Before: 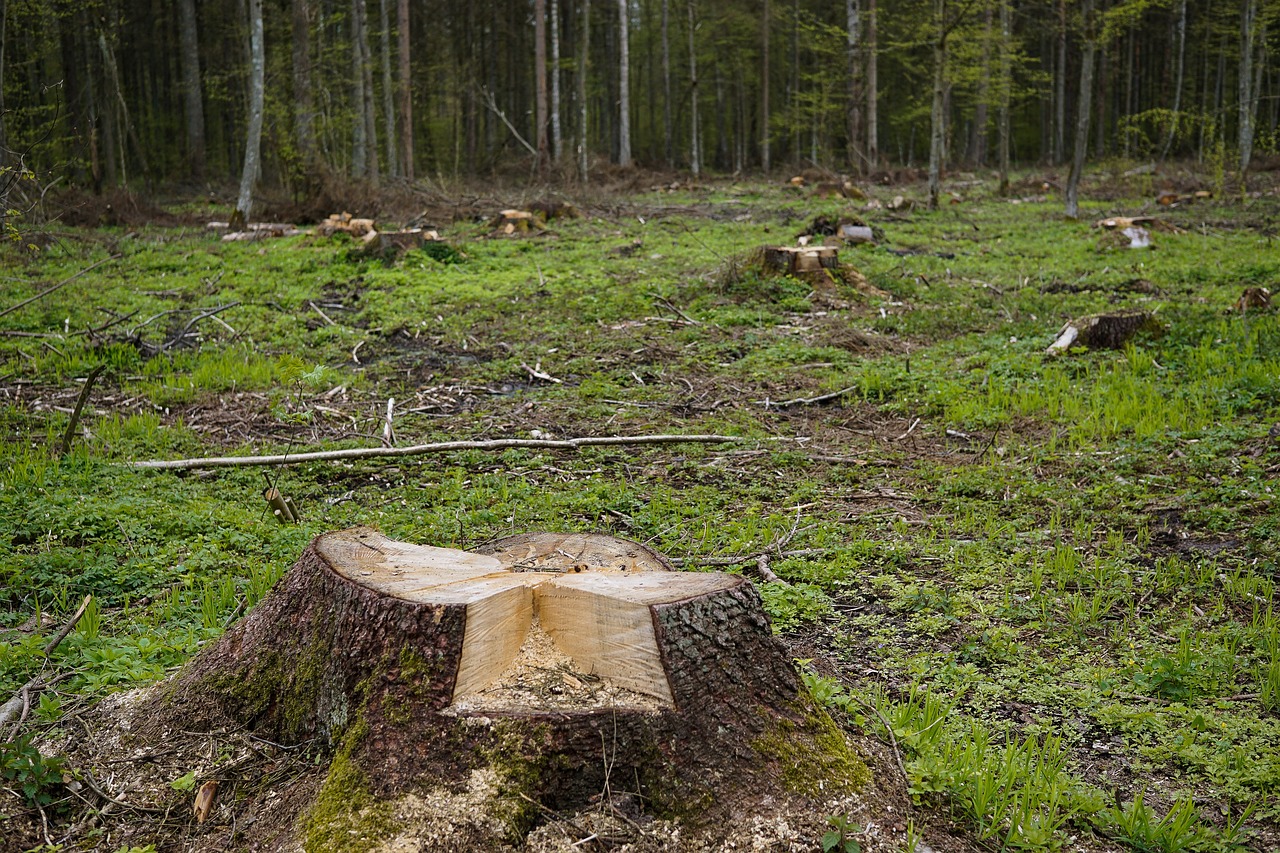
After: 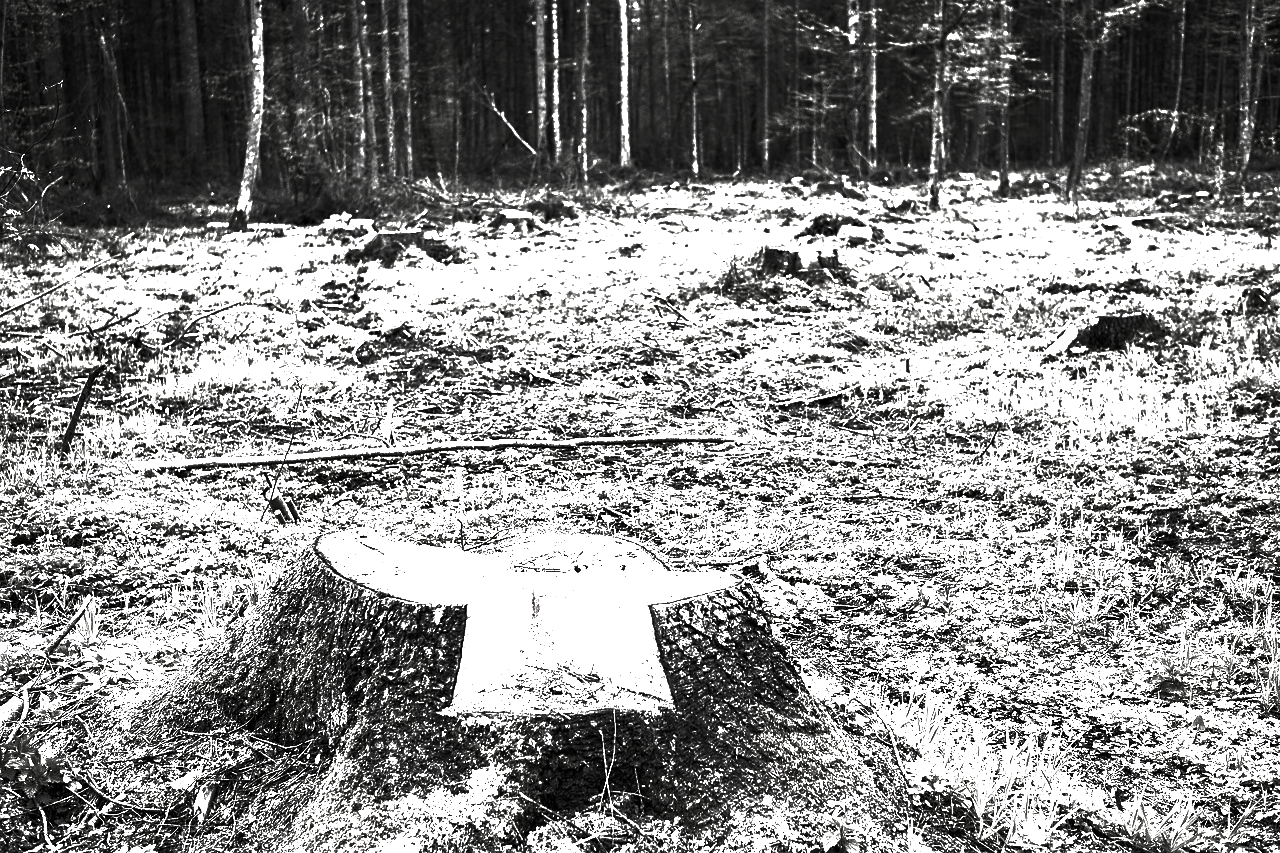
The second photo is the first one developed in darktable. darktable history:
velvia: strength 27.47%
base curve: curves: ch0 [(0, 0) (0.826, 0.587) (1, 1)], preserve colors none
exposure: exposure 2.901 EV, compensate highlight preservation false
contrast brightness saturation: contrast -0.039, brightness -0.607, saturation -0.988
